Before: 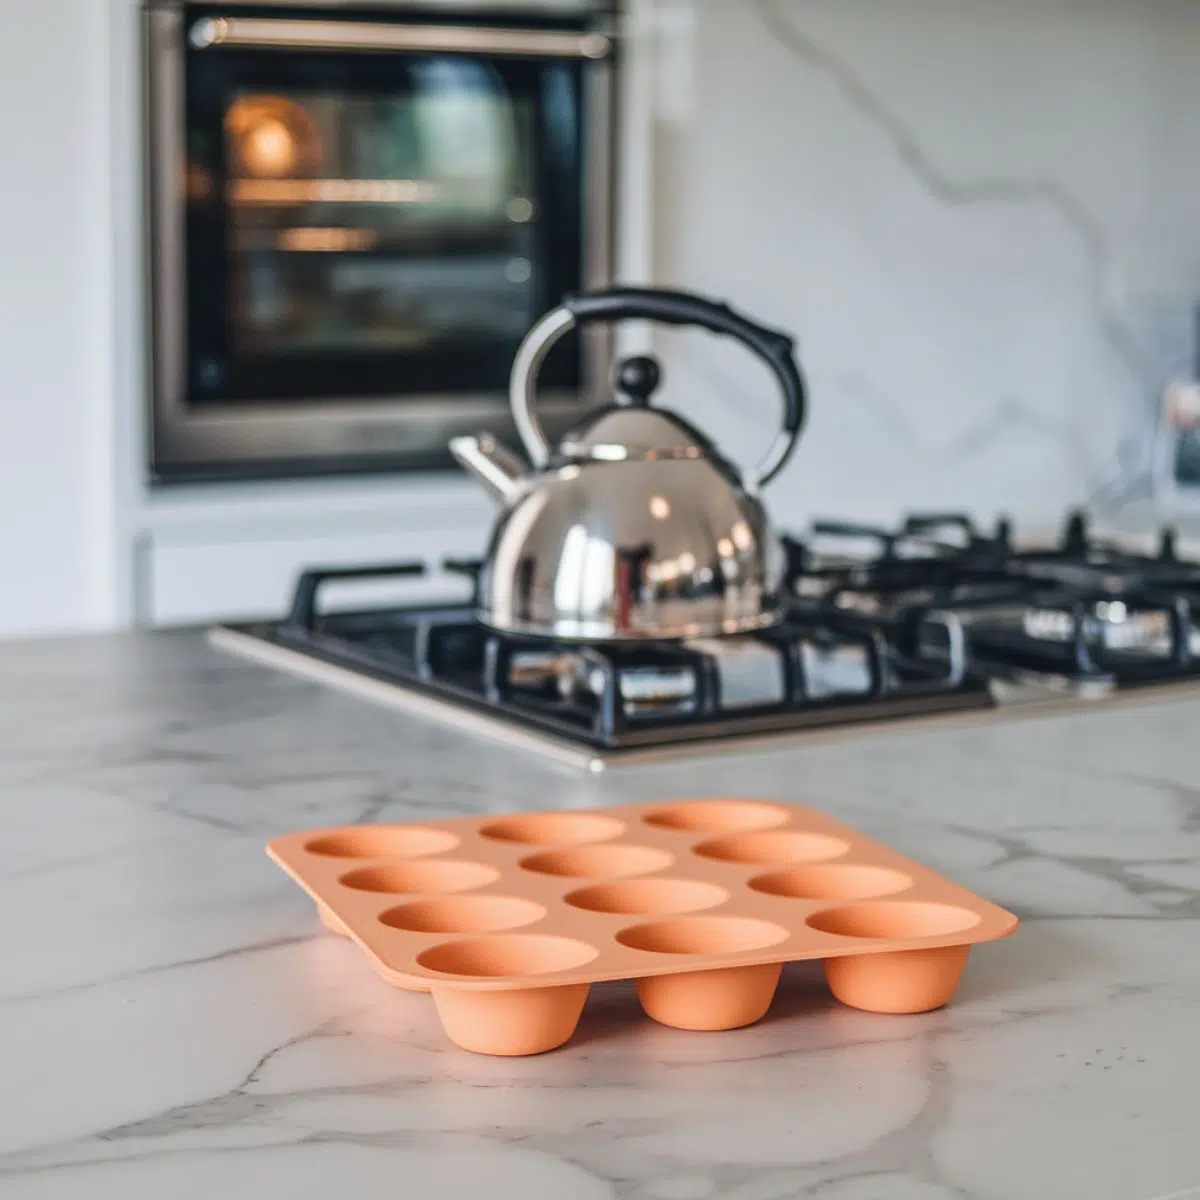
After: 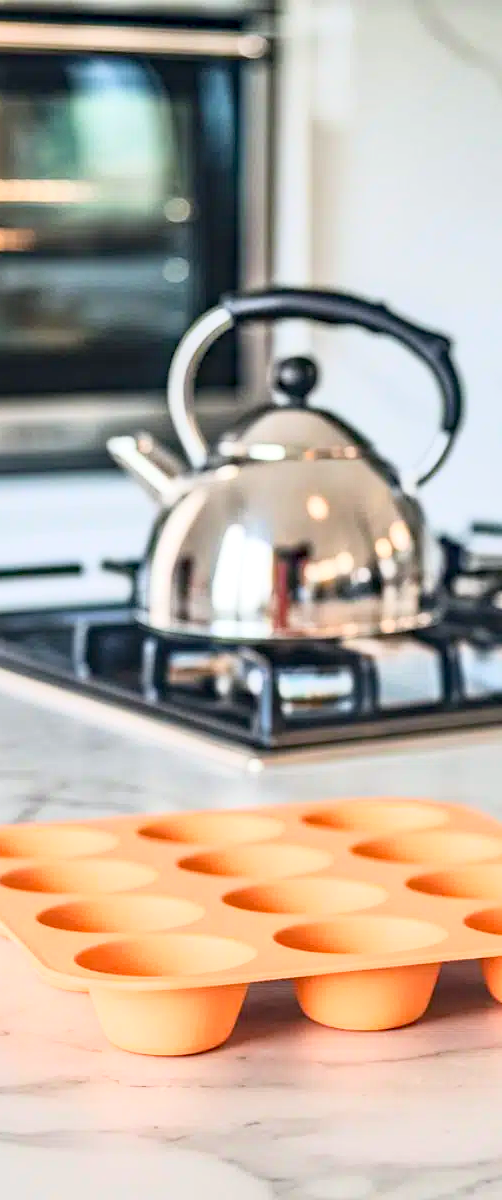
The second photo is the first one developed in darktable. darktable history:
haze removal: compatibility mode true, adaptive false
local contrast: mode bilateral grid, contrast 19, coarseness 51, detail 119%, midtone range 0.2
base curve: curves: ch0 [(0, 0) (0.088, 0.125) (0.176, 0.251) (0.354, 0.501) (0.613, 0.749) (1, 0.877)]
exposure: exposure 0.6 EV, compensate highlight preservation false
crop: left 28.512%, right 29.613%
